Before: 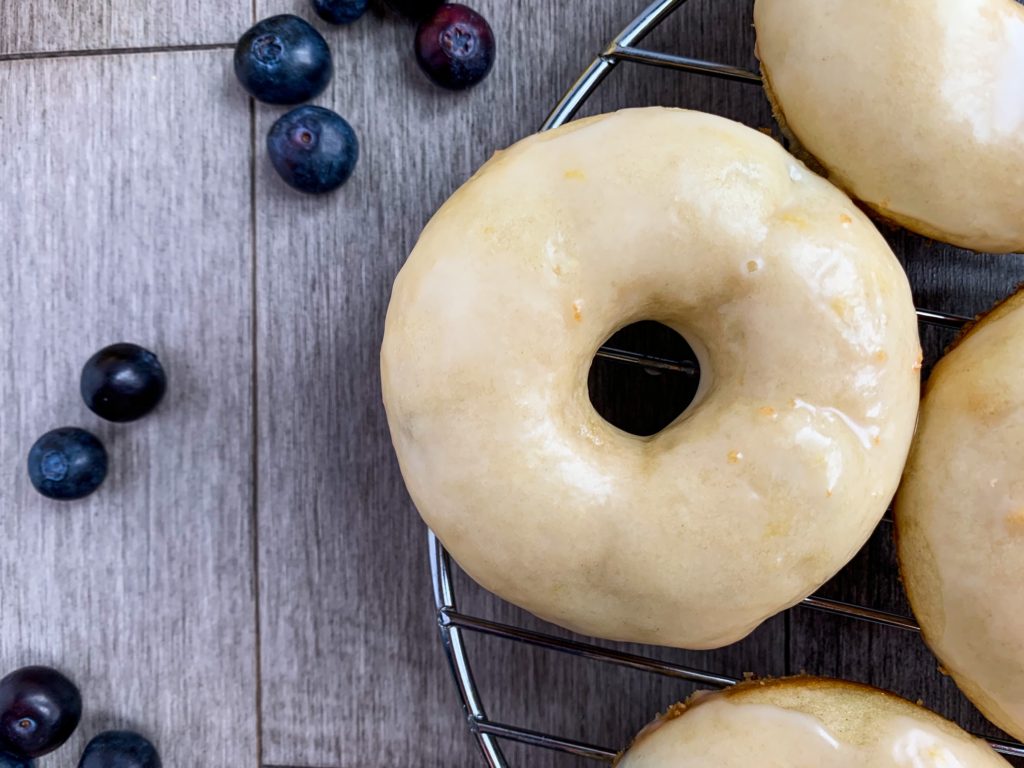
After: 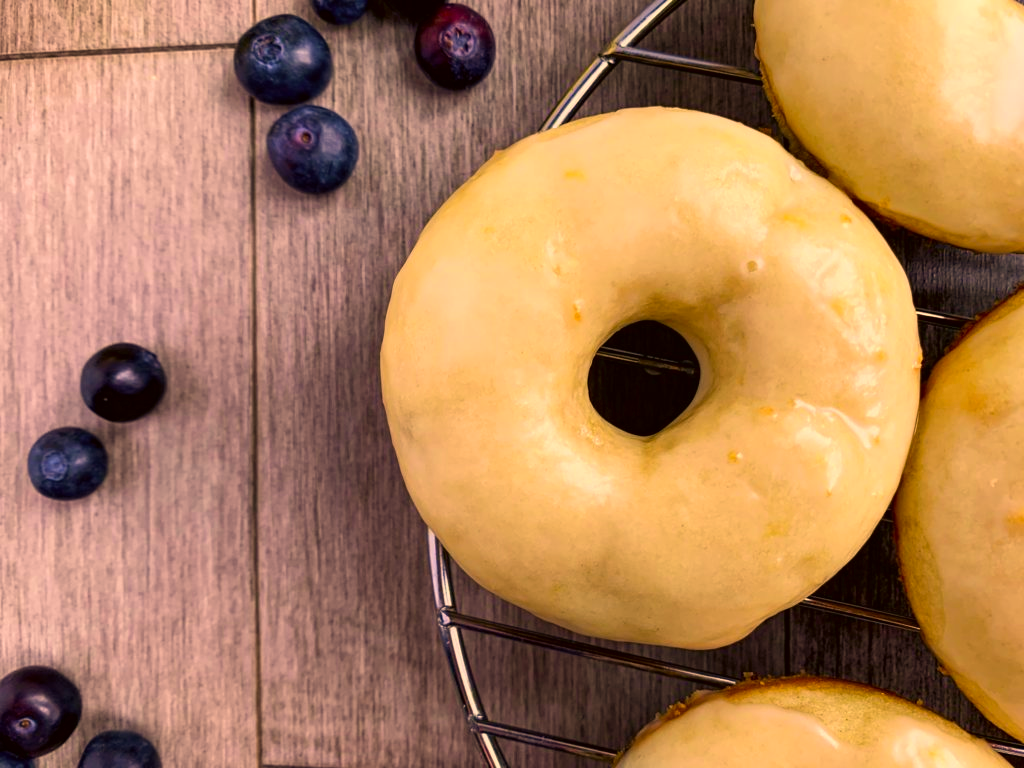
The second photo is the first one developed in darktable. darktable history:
contrast brightness saturation: contrast 0.04, saturation 0.16
velvia: on, module defaults
color correction: highlights a* 17.94, highlights b* 35.39, shadows a* 1.48, shadows b* 6.42, saturation 1.01
